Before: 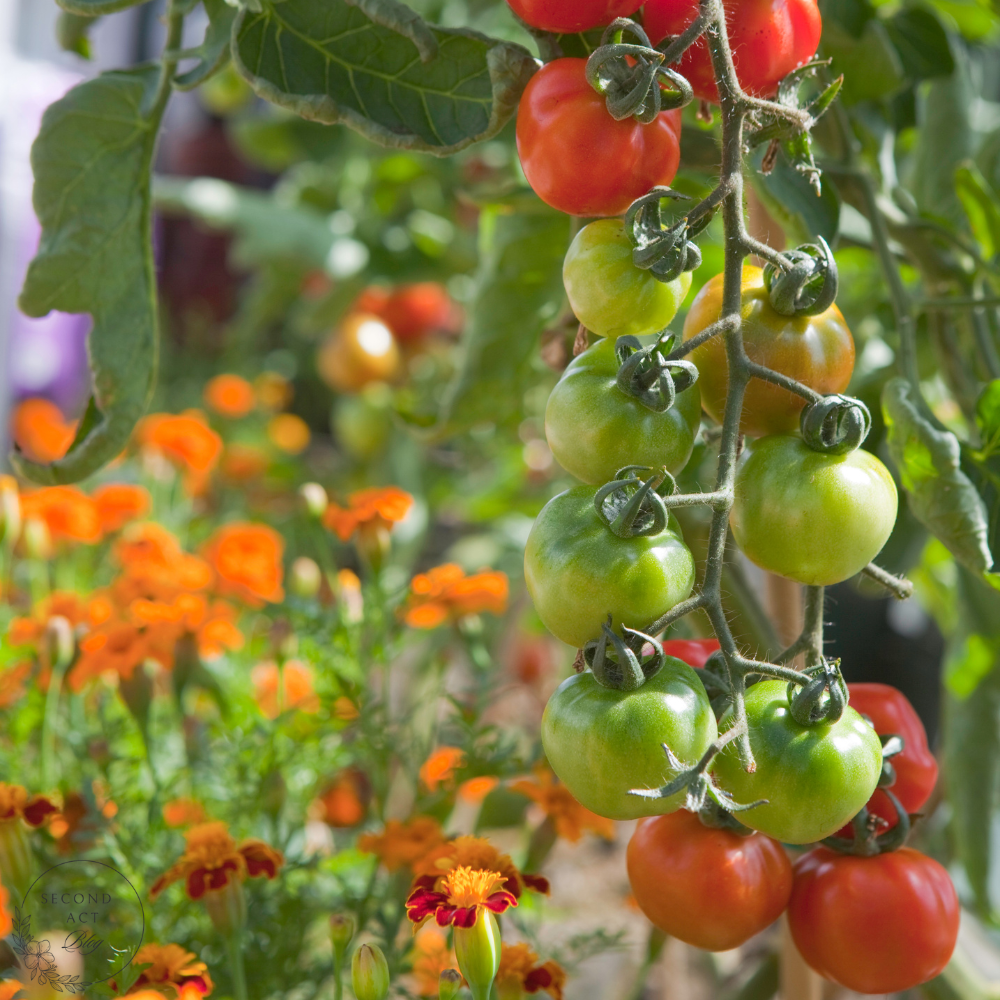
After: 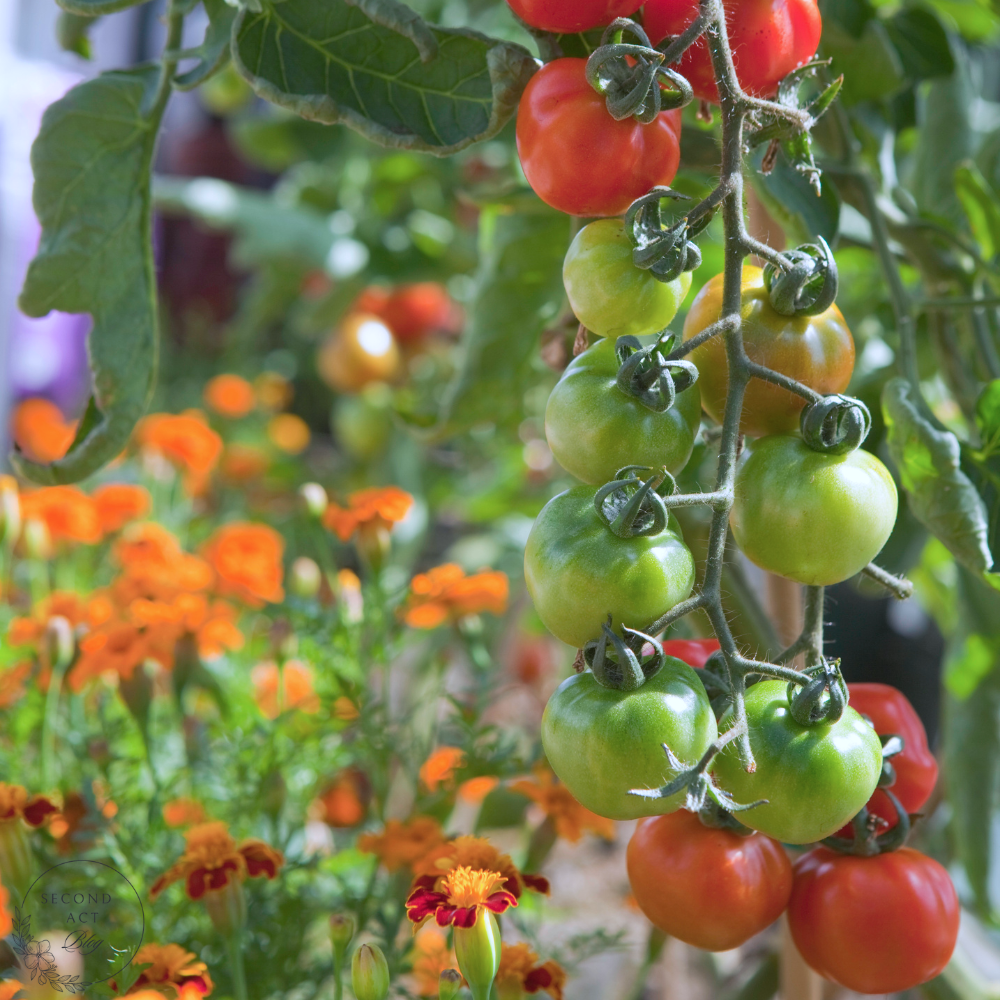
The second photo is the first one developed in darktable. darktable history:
color calibration: illuminant as shot in camera, x 0.37, y 0.382, temperature 4318.29 K
